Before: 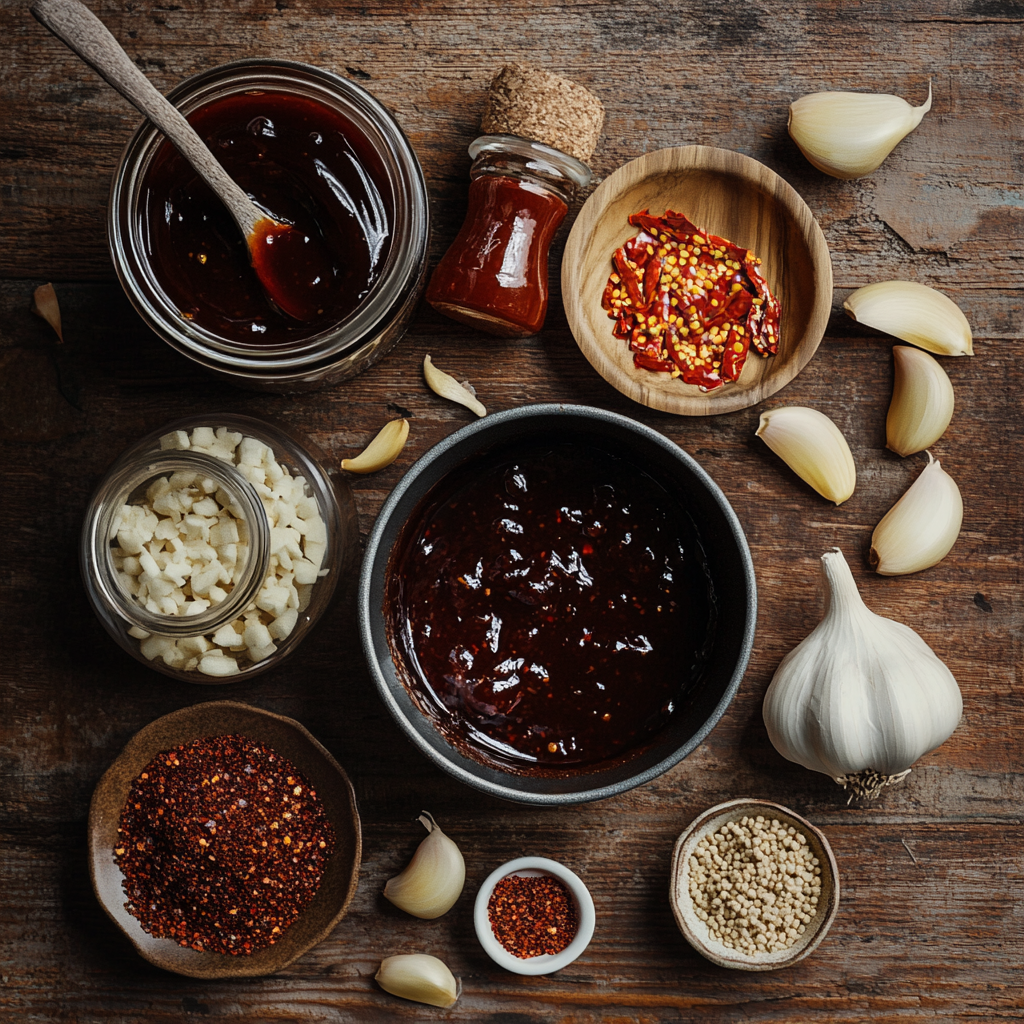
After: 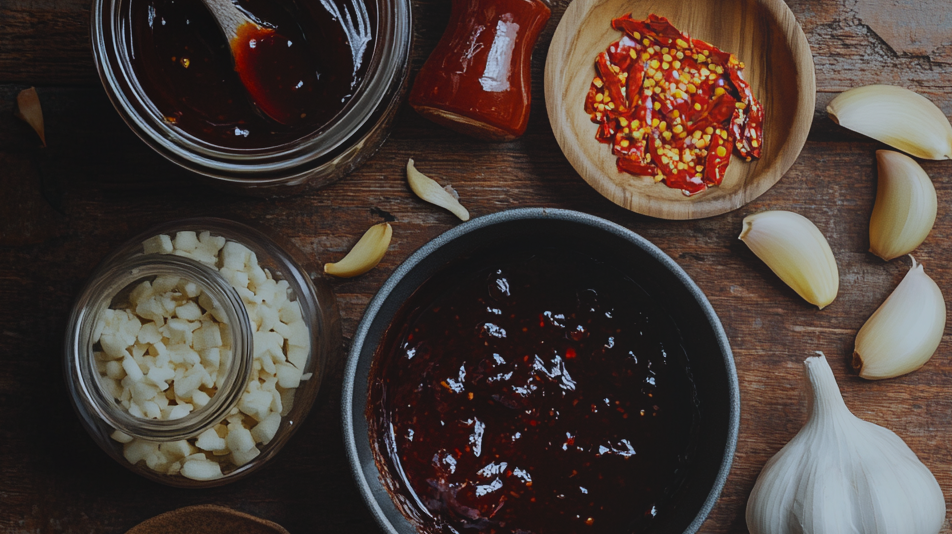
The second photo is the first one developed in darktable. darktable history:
crop: left 1.744%, top 19.225%, right 5.069%, bottom 28.357%
color calibration: x 0.37, y 0.382, temperature 4313.32 K
local contrast: detail 69%
